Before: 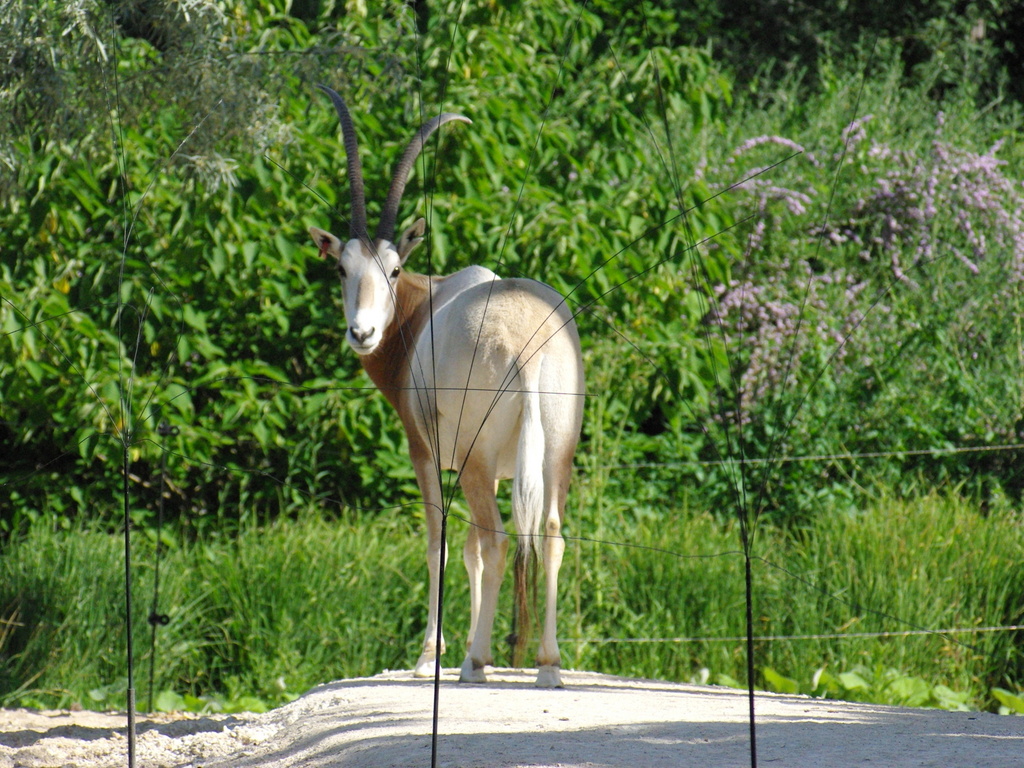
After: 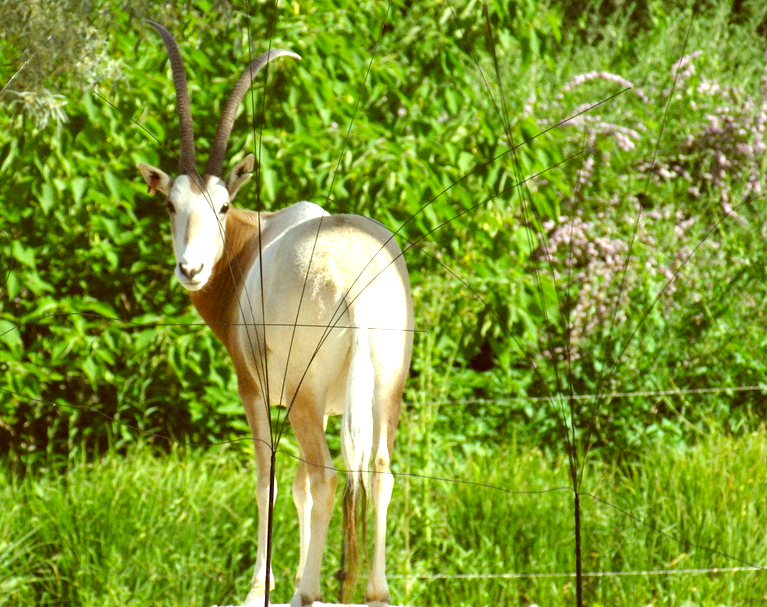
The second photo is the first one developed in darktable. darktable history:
crop: left 16.79%, top 8.445%, right 8.215%, bottom 12.508%
color correction: highlights a* -5.6, highlights b* 9.8, shadows a* 9.87, shadows b* 24.74
exposure: black level correction 0, exposure 0.887 EV, compensate highlight preservation false
